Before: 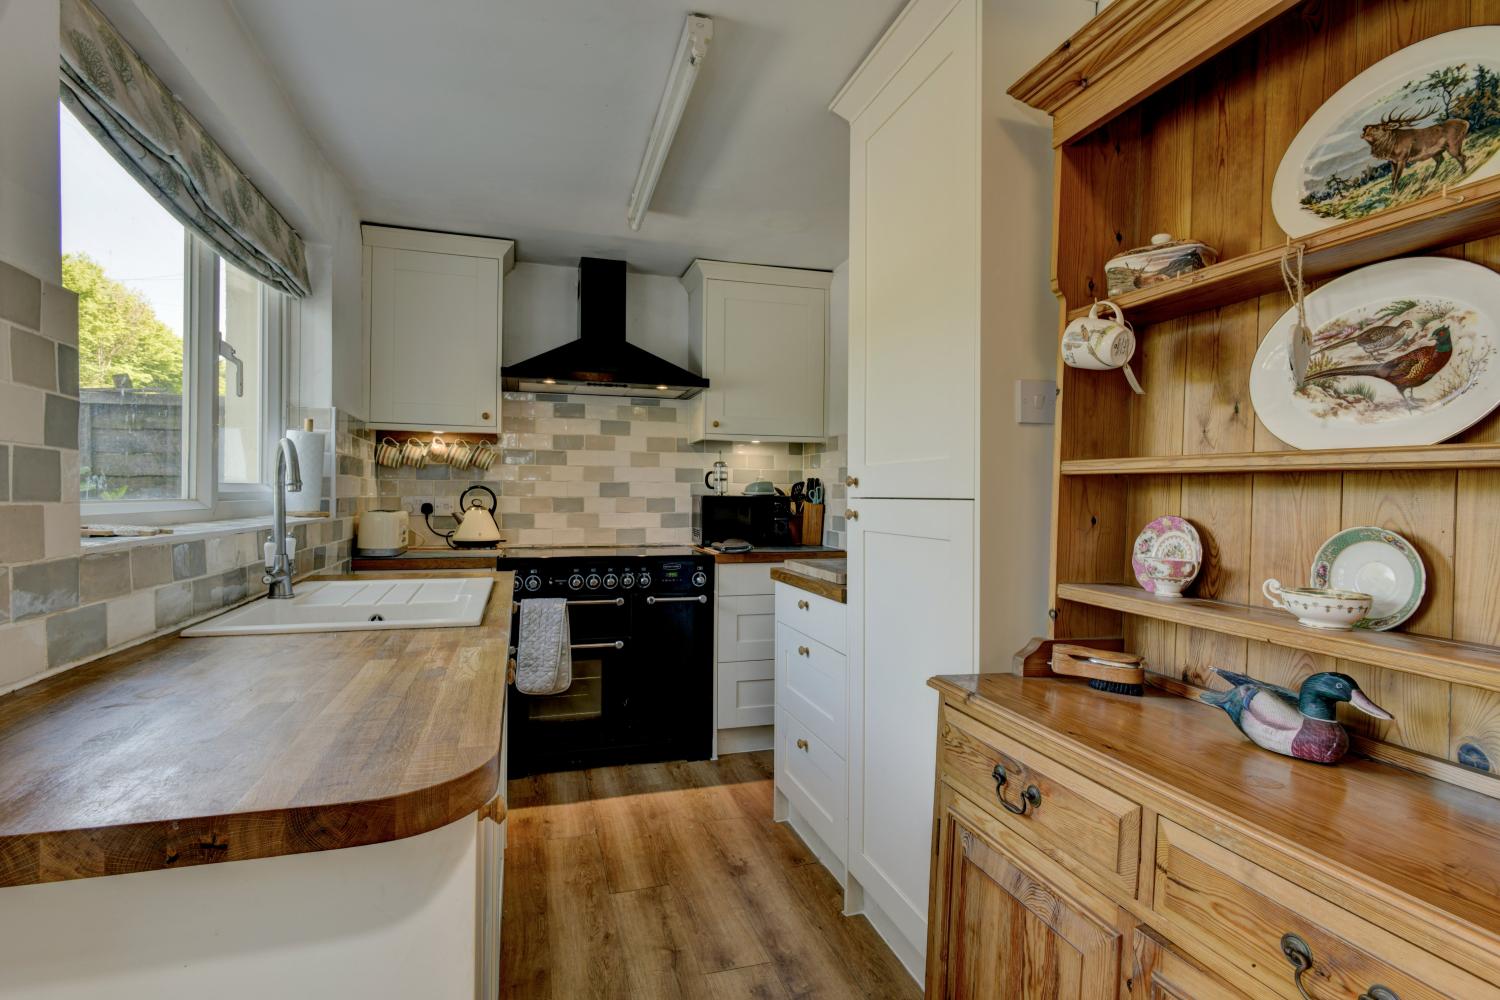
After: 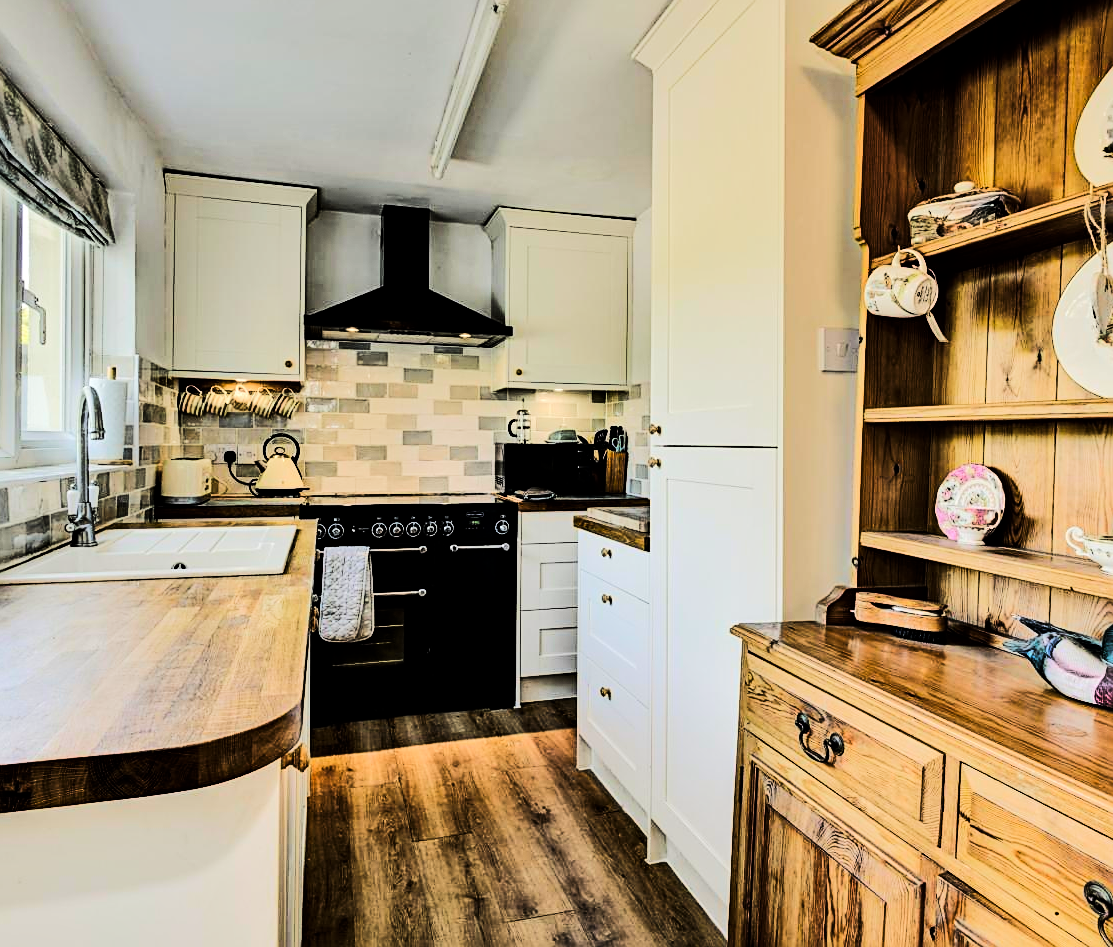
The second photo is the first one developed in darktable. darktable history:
haze removal: strength 0.12, distance 0.25, compatibility mode true, adaptive false
crop and rotate: left 13.15%, top 5.251%, right 12.609%
sharpen: on, module defaults
tone curve: curves: ch0 [(0, 0) (0.086, 0.006) (0.148, 0.021) (0.245, 0.105) (0.374, 0.401) (0.444, 0.631) (0.778, 0.915) (1, 1)], color space Lab, linked channels, preserve colors none
shadows and highlights: shadows 20.91, highlights -35.45, soften with gaussian
